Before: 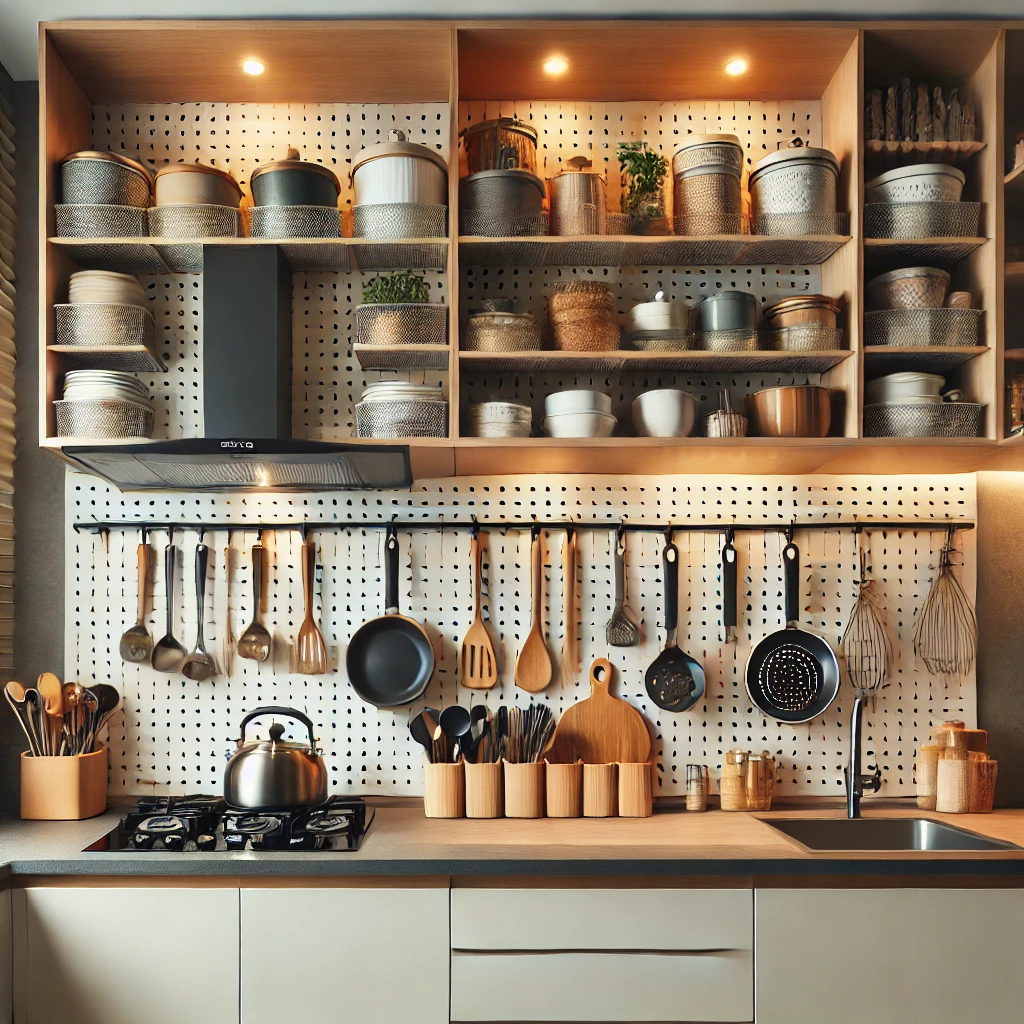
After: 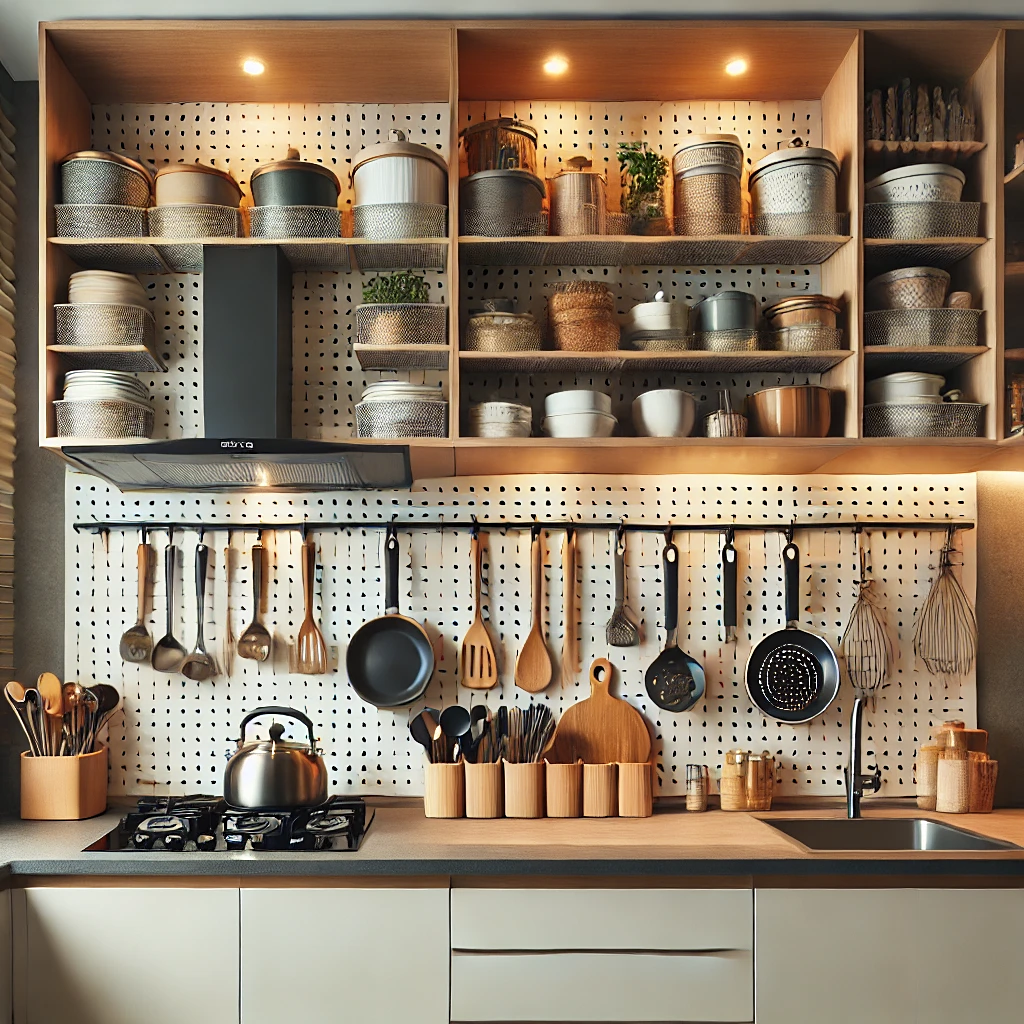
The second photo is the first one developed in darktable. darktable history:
color zones: curves: ch0 [(0.068, 0.464) (0.25, 0.5) (0.48, 0.508) (0.75, 0.536) (0.886, 0.476) (0.967, 0.456)]; ch1 [(0.066, 0.456) (0.25, 0.5) (0.616, 0.508) (0.746, 0.56) (0.934, 0.444)]
sharpen: amount 0.2
